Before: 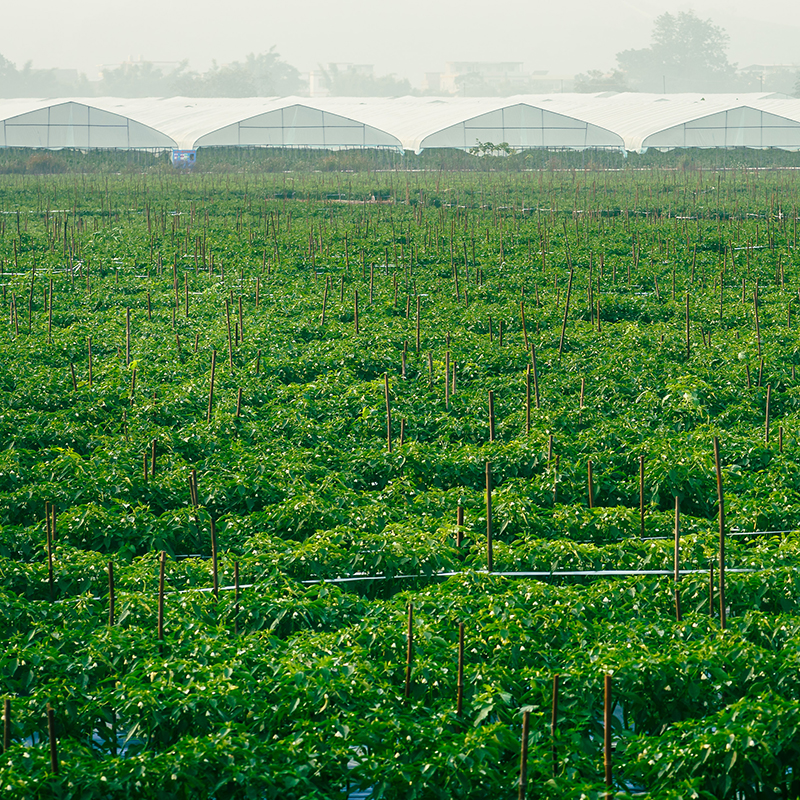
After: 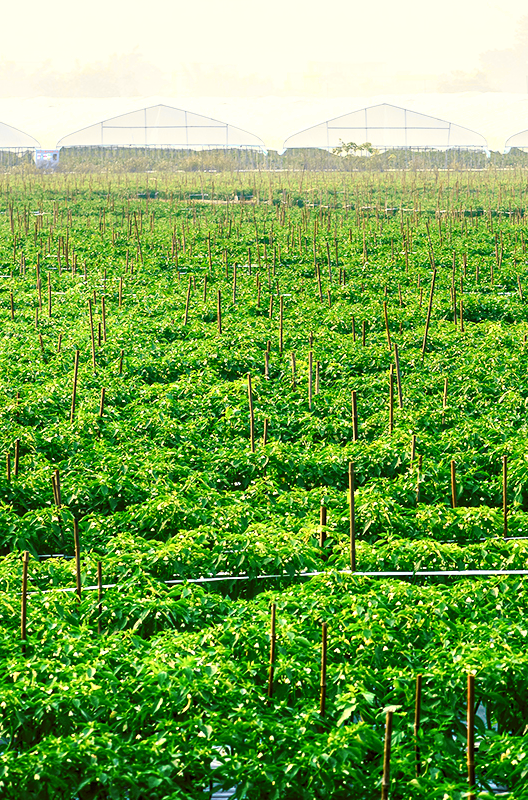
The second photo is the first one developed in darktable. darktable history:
tone curve: curves: ch0 [(0, 0.017) (0.259, 0.344) (0.593, 0.778) (0.786, 0.931) (1, 0.999)]; ch1 [(0, 0) (0.405, 0.387) (0.442, 0.47) (0.492, 0.5) (0.511, 0.503) (0.548, 0.596) (0.7, 0.795) (1, 1)]; ch2 [(0, 0) (0.411, 0.433) (0.5, 0.504) (0.535, 0.581) (1, 1)], color space Lab, independent channels, preserve colors none
local contrast: highlights 141%, shadows 118%, detail 140%, midtone range 0.257
crop: left 17.176%, right 16.761%
tone equalizer: edges refinement/feathering 500, mask exposure compensation -1.57 EV, preserve details no
